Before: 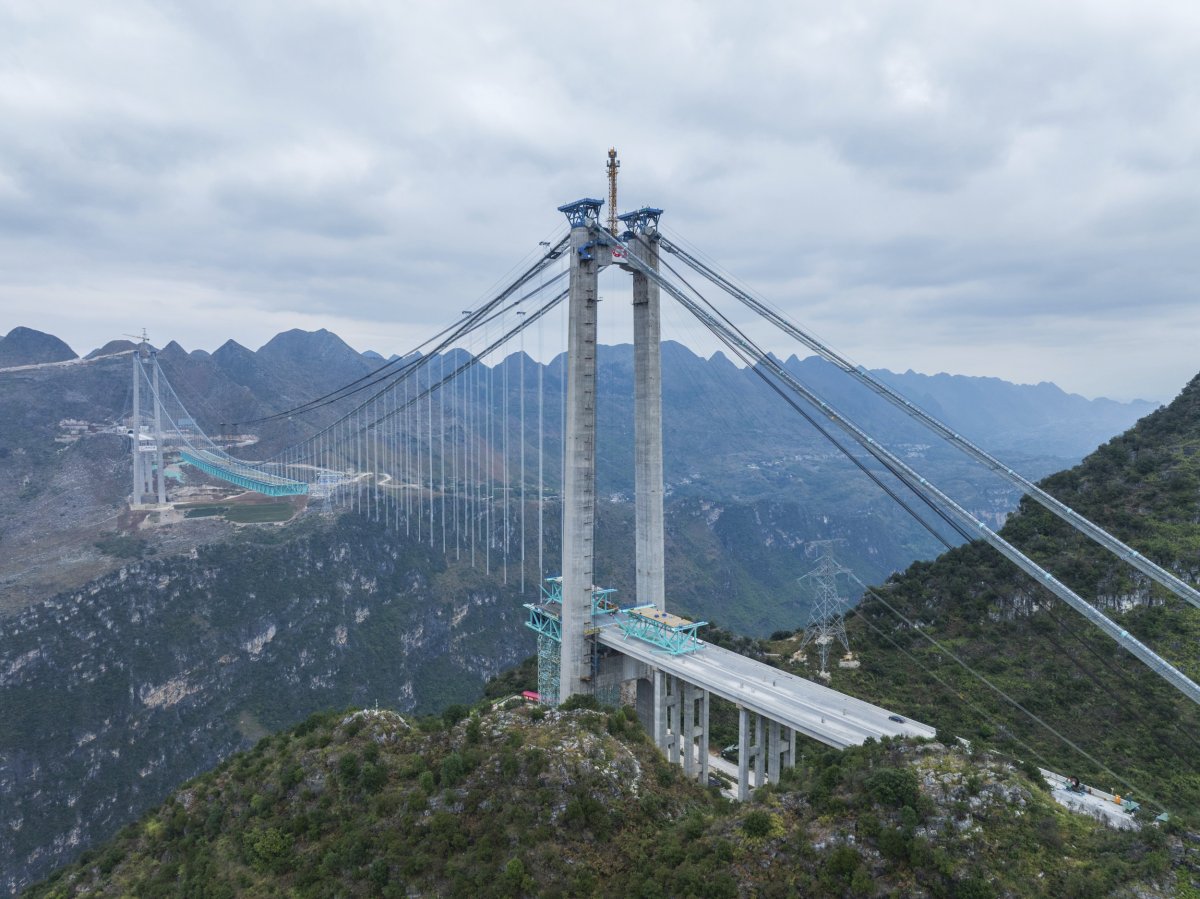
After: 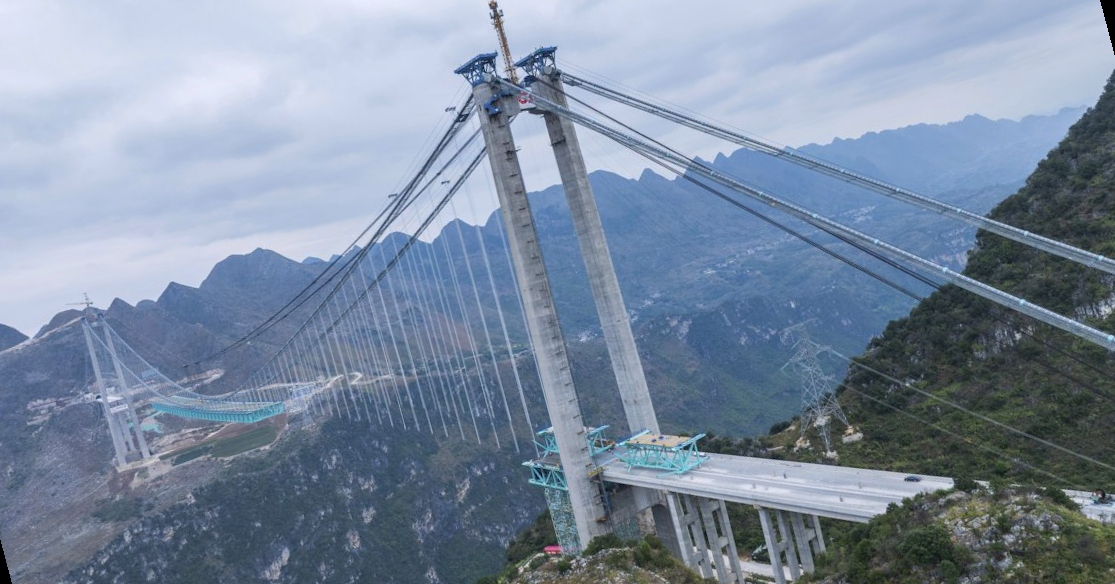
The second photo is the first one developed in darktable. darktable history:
rotate and perspective: rotation -14.8°, crop left 0.1, crop right 0.903, crop top 0.25, crop bottom 0.748
white balance: red 1.009, blue 1.027
